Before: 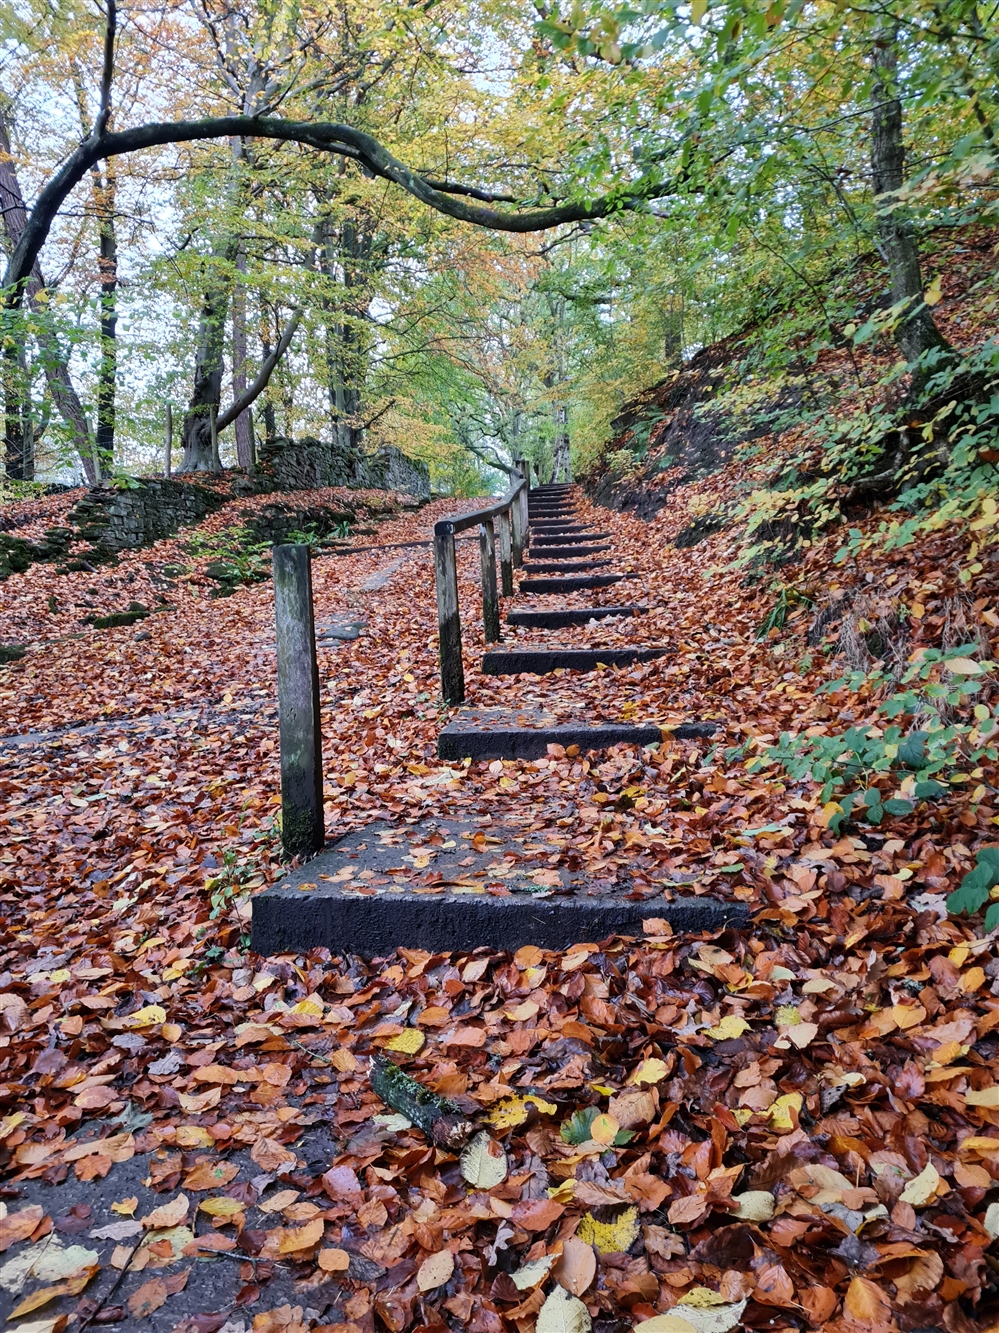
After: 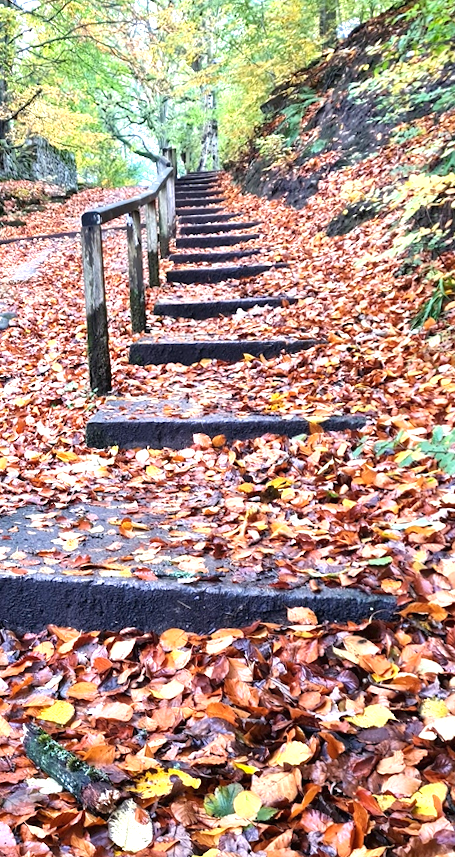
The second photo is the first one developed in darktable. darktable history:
rotate and perspective: rotation 0.062°, lens shift (vertical) 0.115, lens shift (horizontal) -0.133, crop left 0.047, crop right 0.94, crop top 0.061, crop bottom 0.94
crop: left 31.379%, top 24.658%, right 20.326%, bottom 6.628%
exposure: black level correction 0, exposure 1.2 EV, compensate highlight preservation false
color balance rgb: global vibrance 20%
